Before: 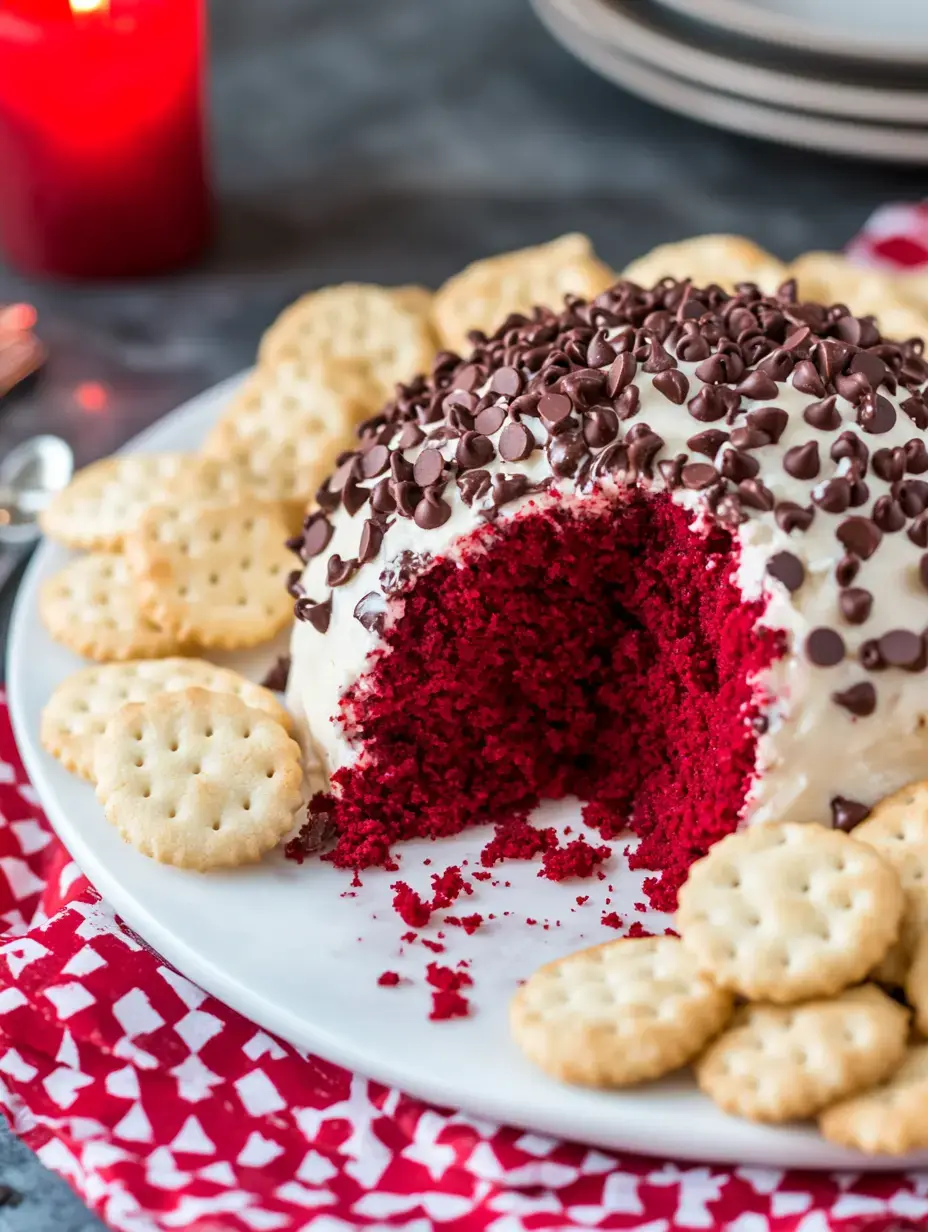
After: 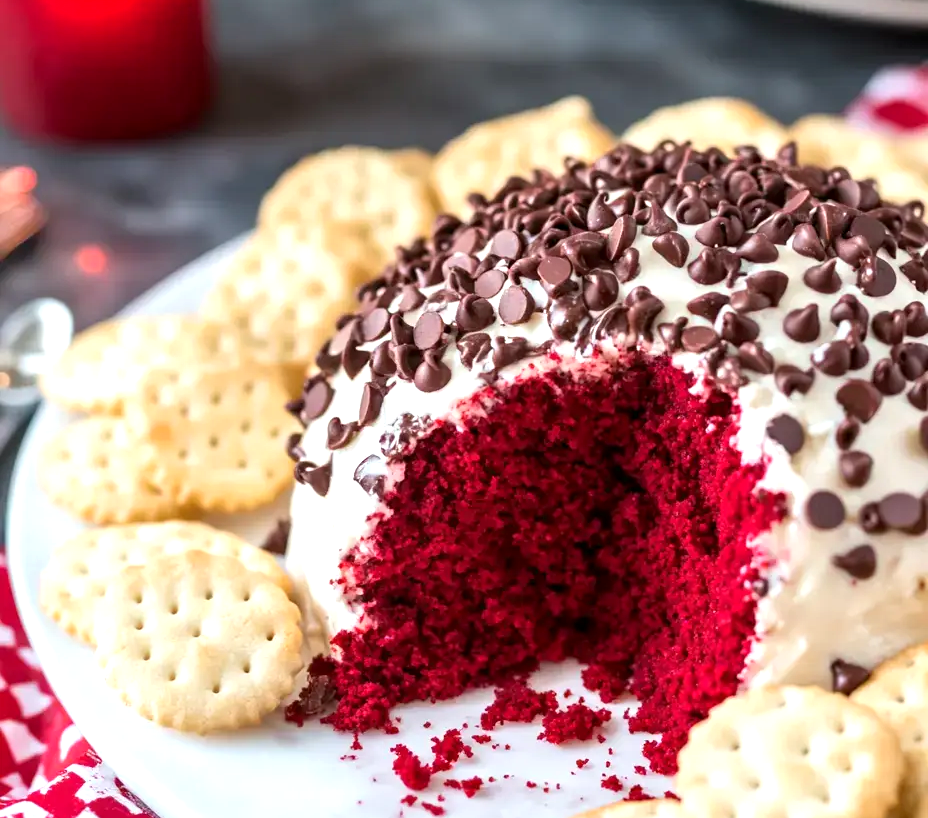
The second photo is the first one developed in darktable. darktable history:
crop: top 11.131%, bottom 22.412%
exposure: black level correction 0.001, exposure 0.499 EV, compensate highlight preservation false
tone equalizer: on, module defaults
